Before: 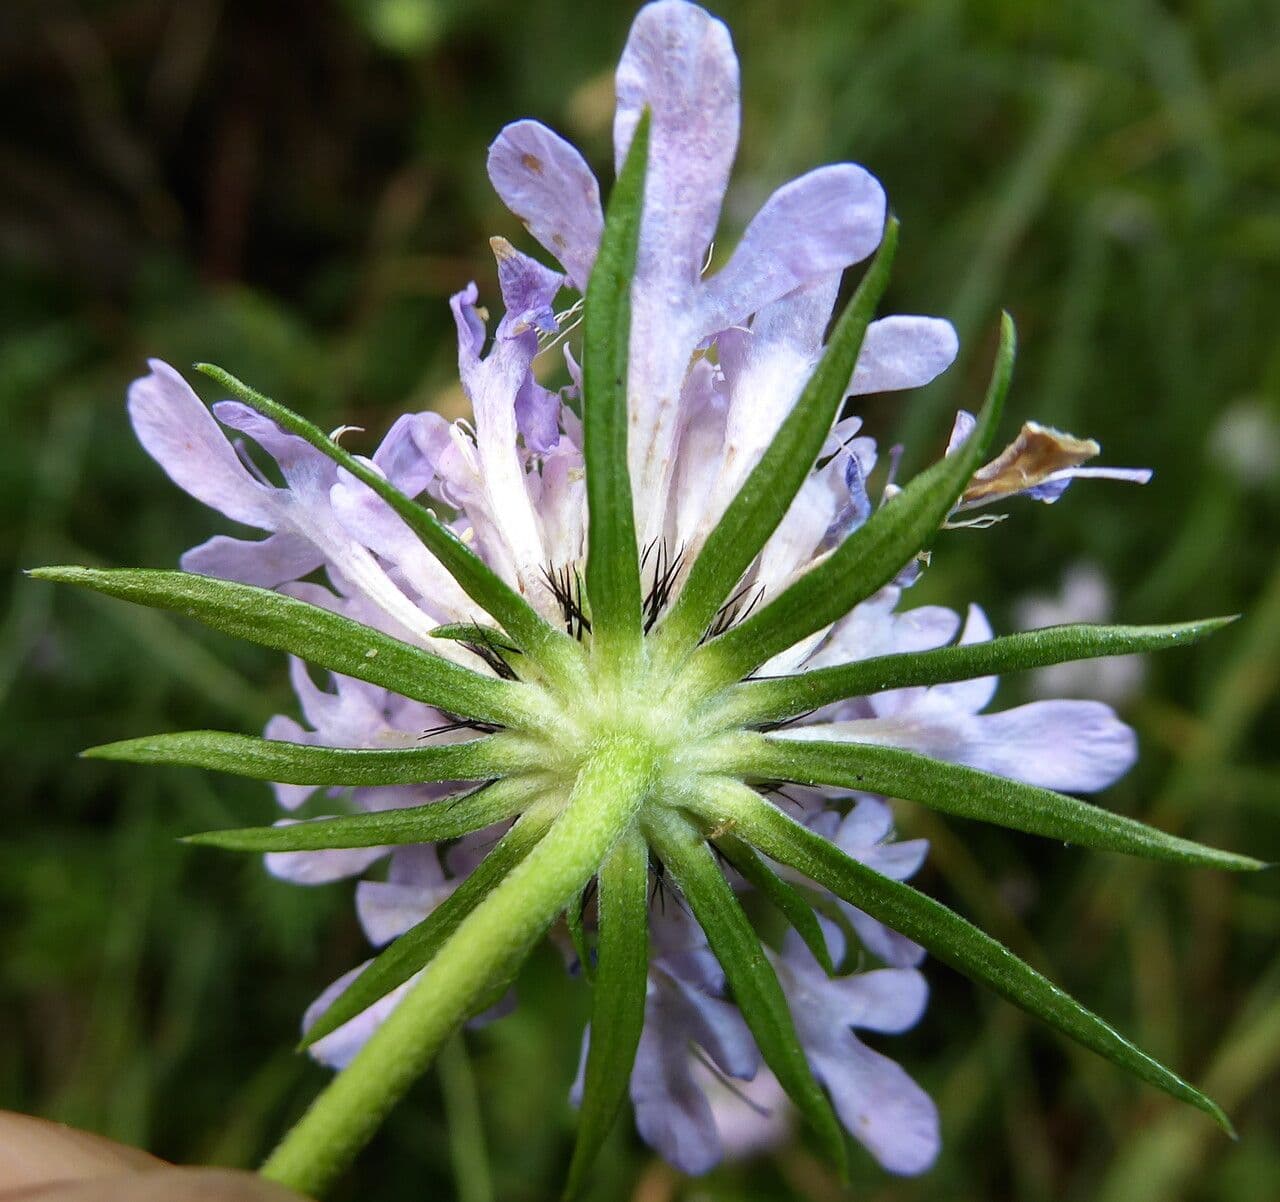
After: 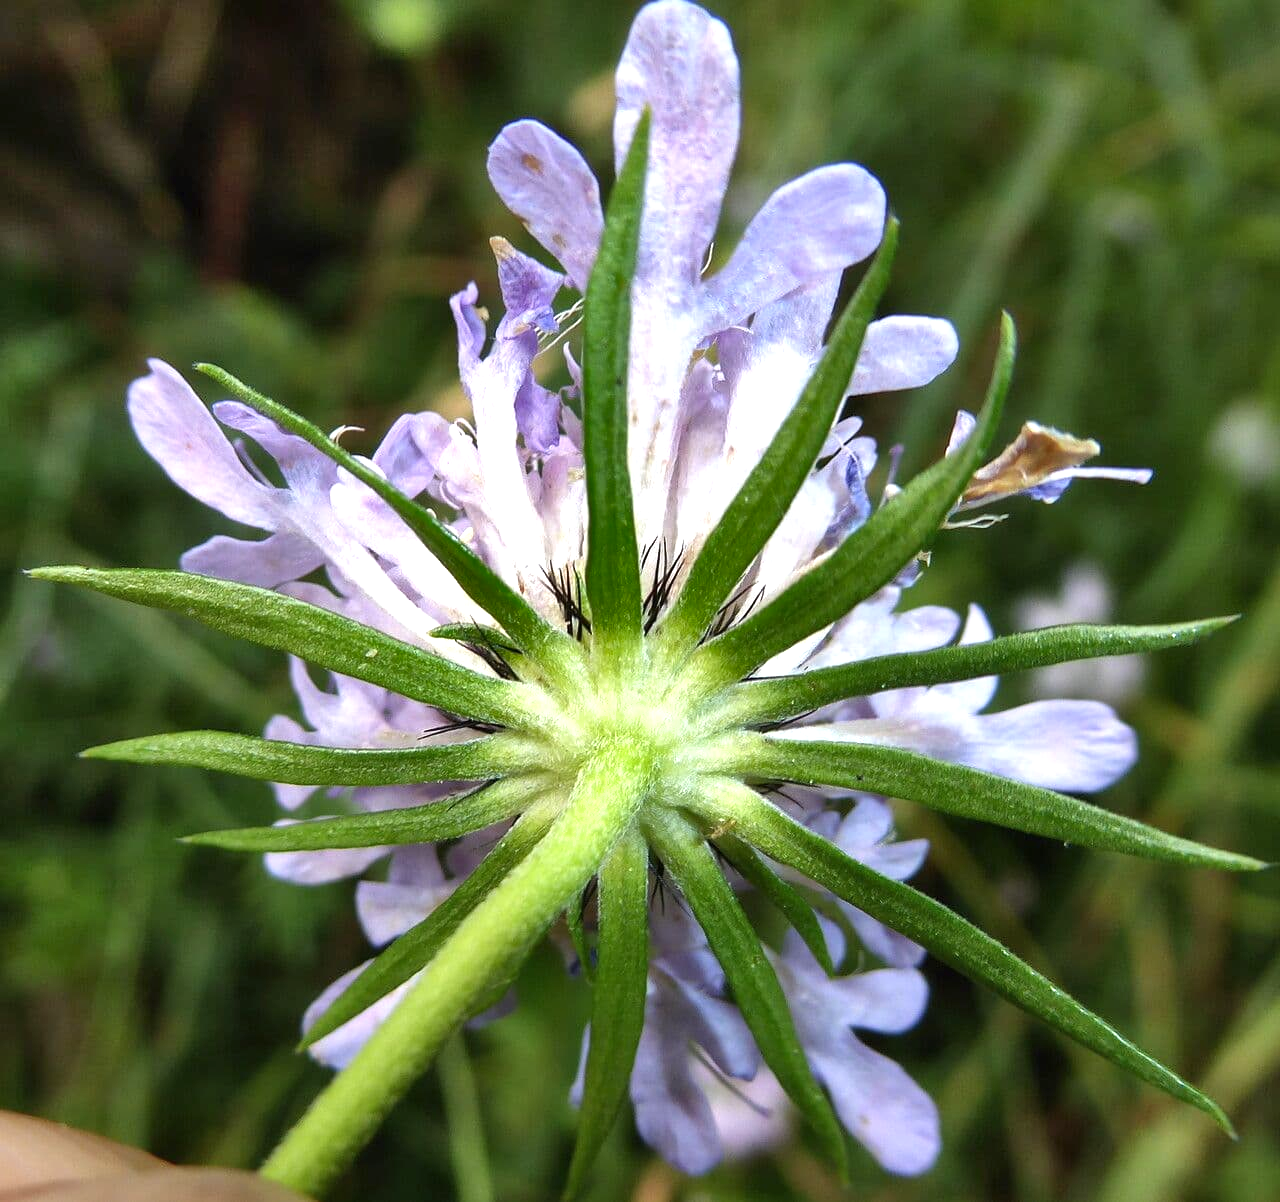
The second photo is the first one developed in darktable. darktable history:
tone curve: color space Lab, independent channels, preserve colors none
exposure: black level correction 0, exposure 0.5 EV, compensate exposure bias true, compensate highlight preservation false
shadows and highlights: low approximation 0.01, soften with gaussian
